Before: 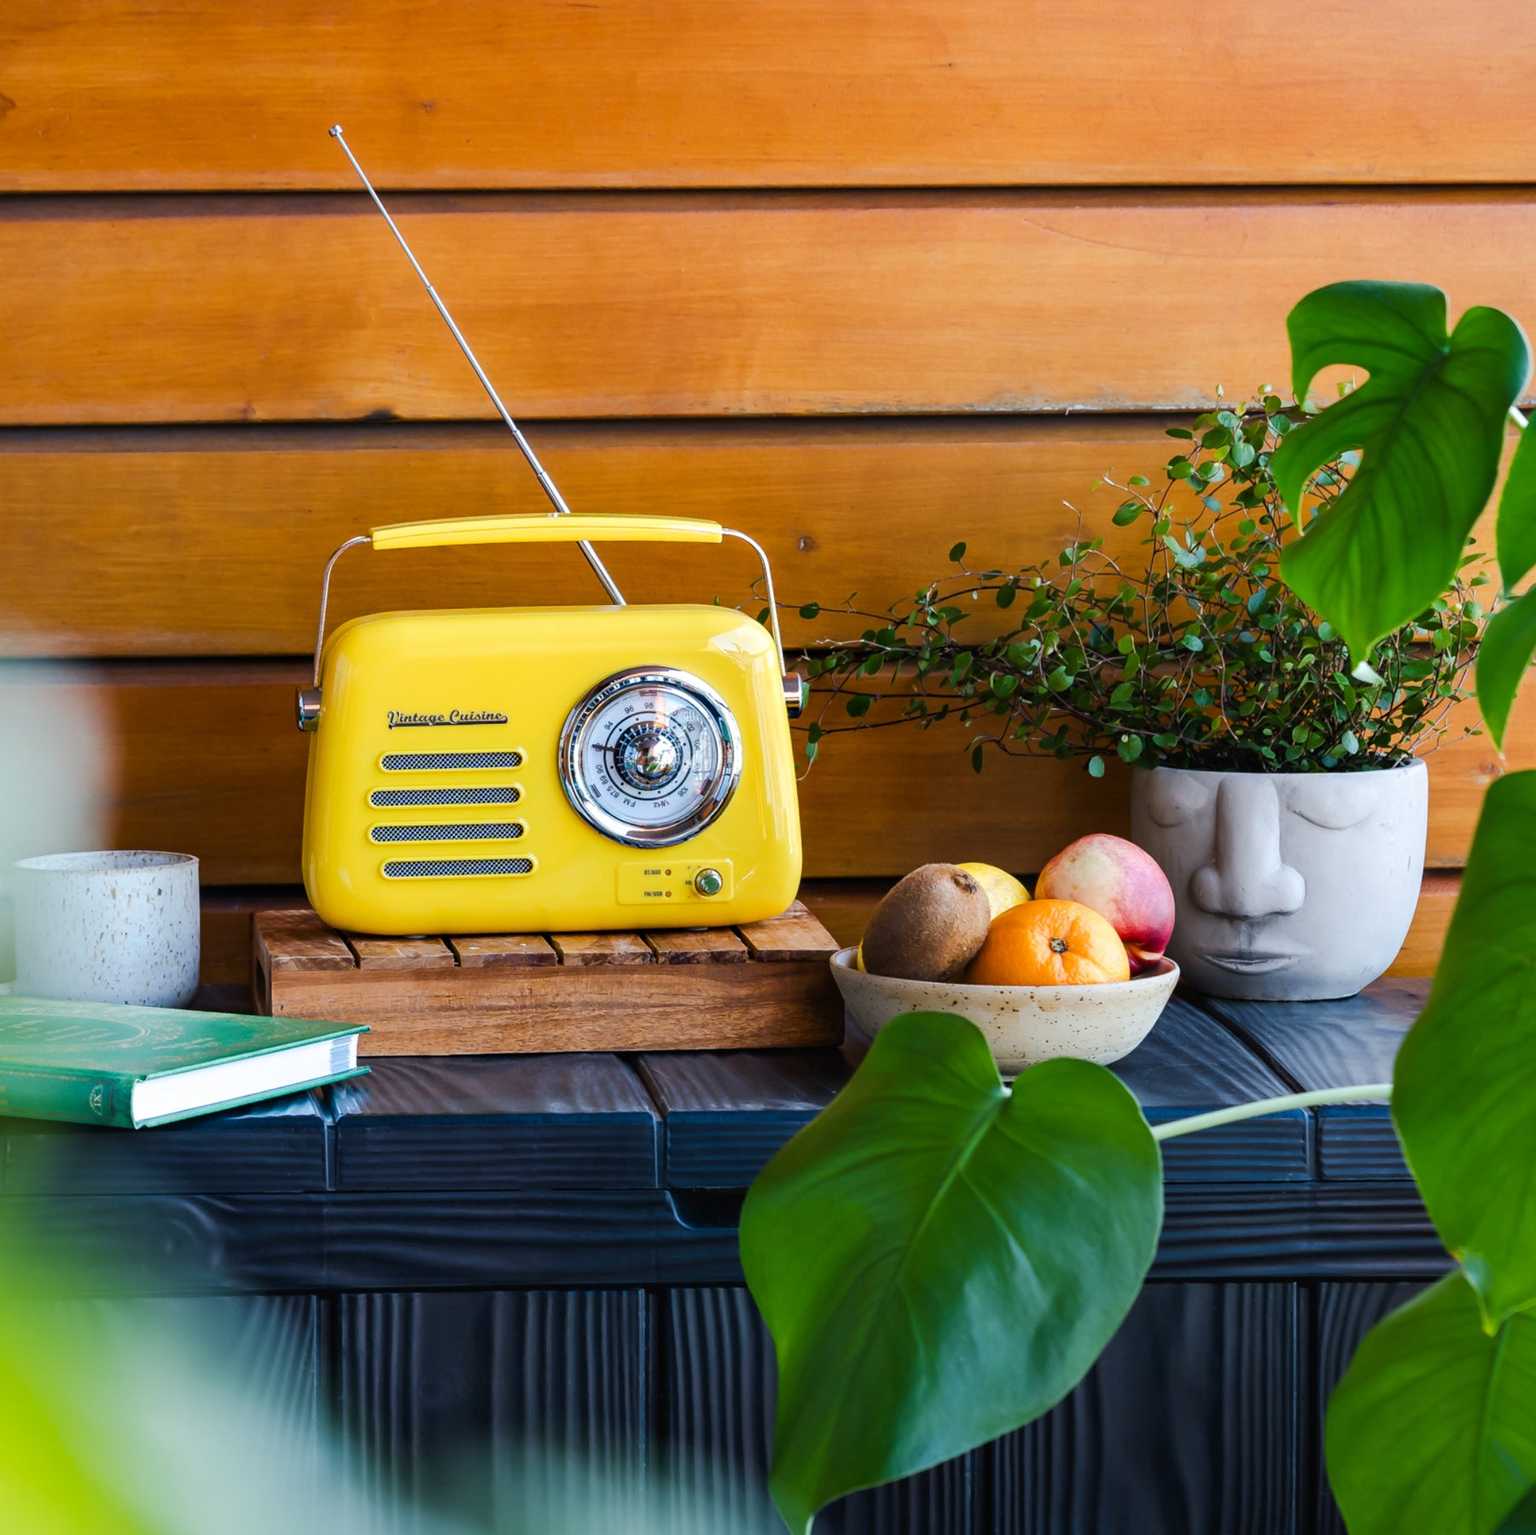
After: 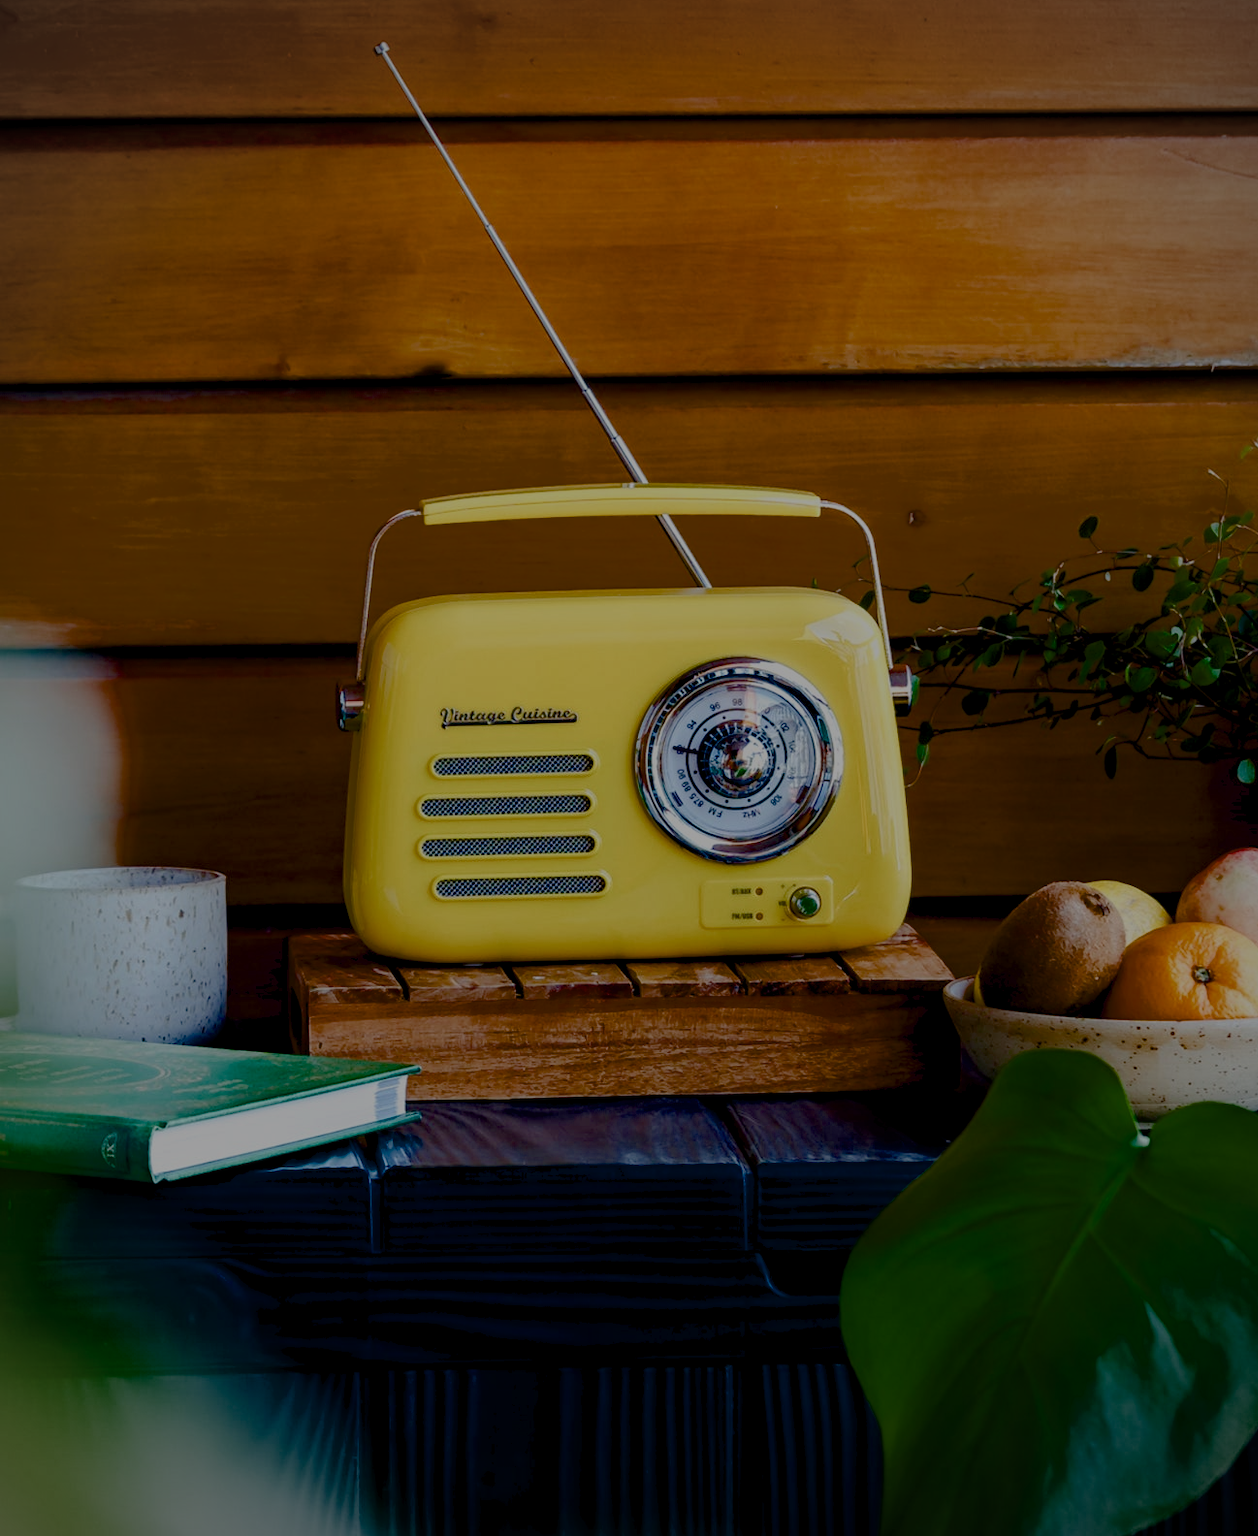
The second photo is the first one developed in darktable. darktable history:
crop: top 5.765%, right 27.859%, bottom 5.58%
vignetting: on, module defaults
color balance rgb: global offset › luminance -1.448%, linear chroma grading › shadows -3.426%, linear chroma grading › highlights -4.835%, perceptual saturation grading › global saturation 20%, perceptual saturation grading › highlights -24.971%, perceptual saturation grading › shadows 50.18%, perceptual brilliance grading › global brilliance -47.645%, saturation formula JzAzBz (2021)
color correction: highlights b* -0.054
